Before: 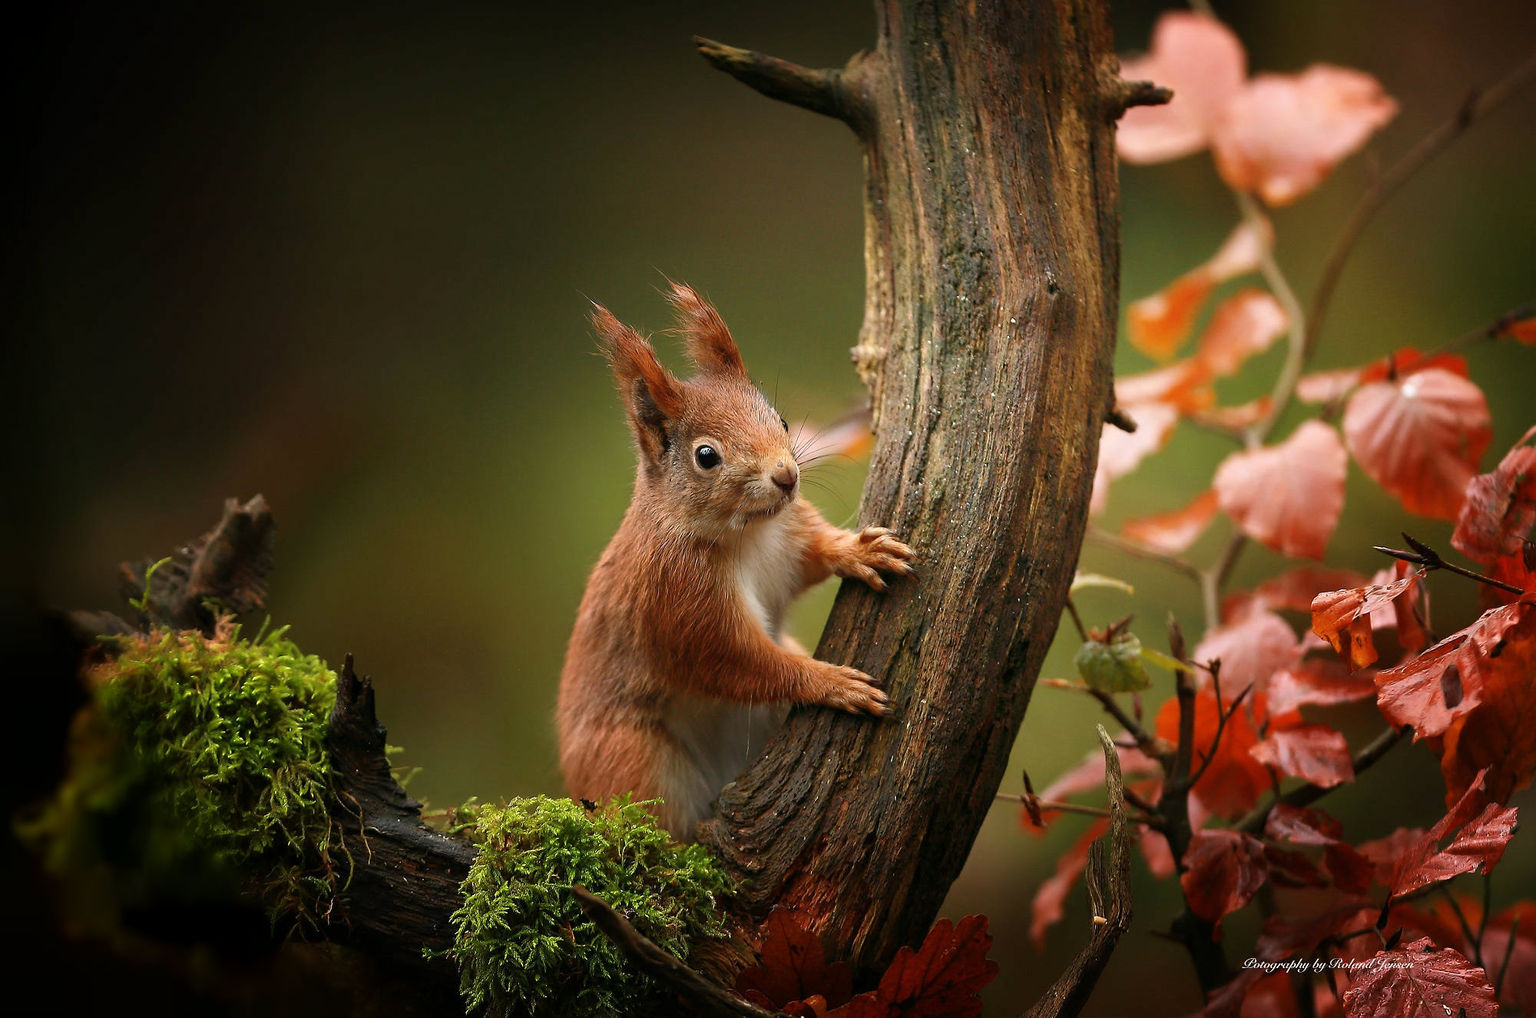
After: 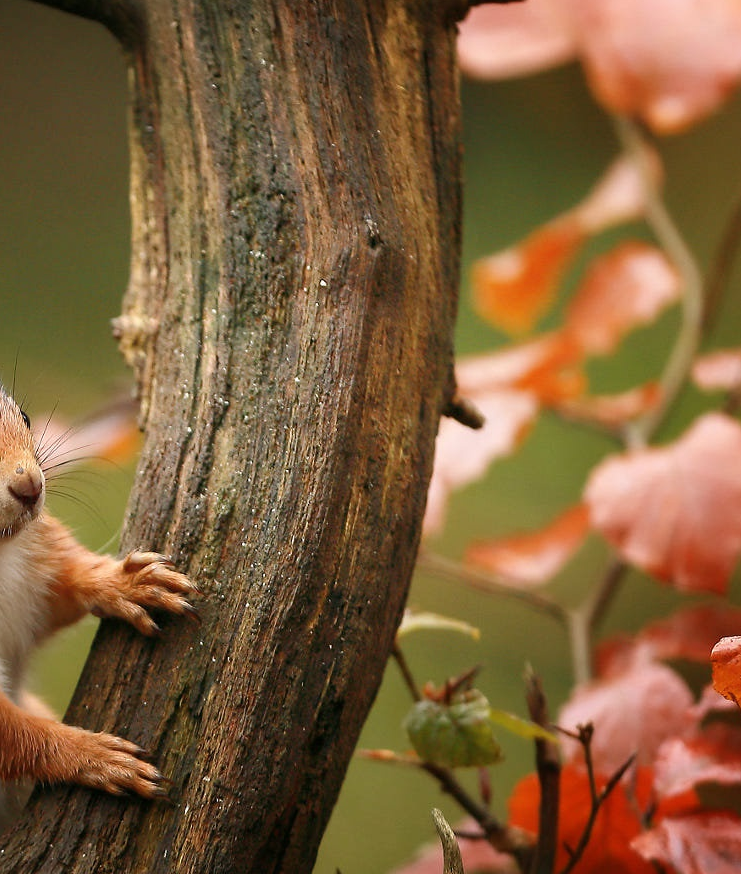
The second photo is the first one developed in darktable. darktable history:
crop and rotate: left 49.848%, top 10.127%, right 13.07%, bottom 23.857%
